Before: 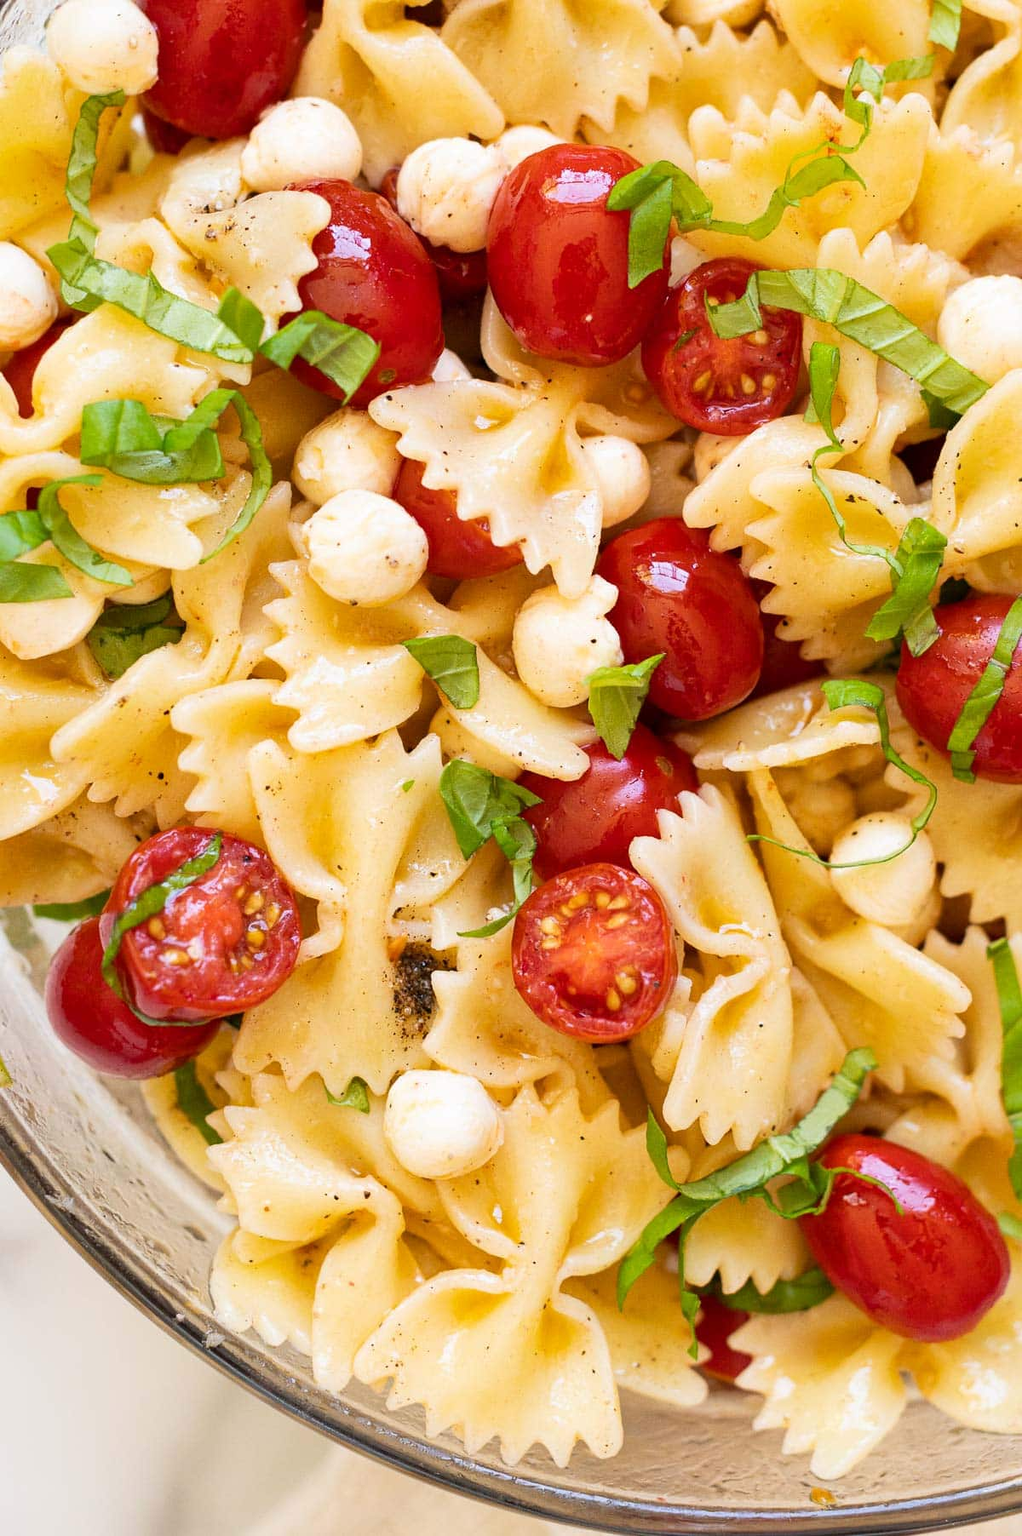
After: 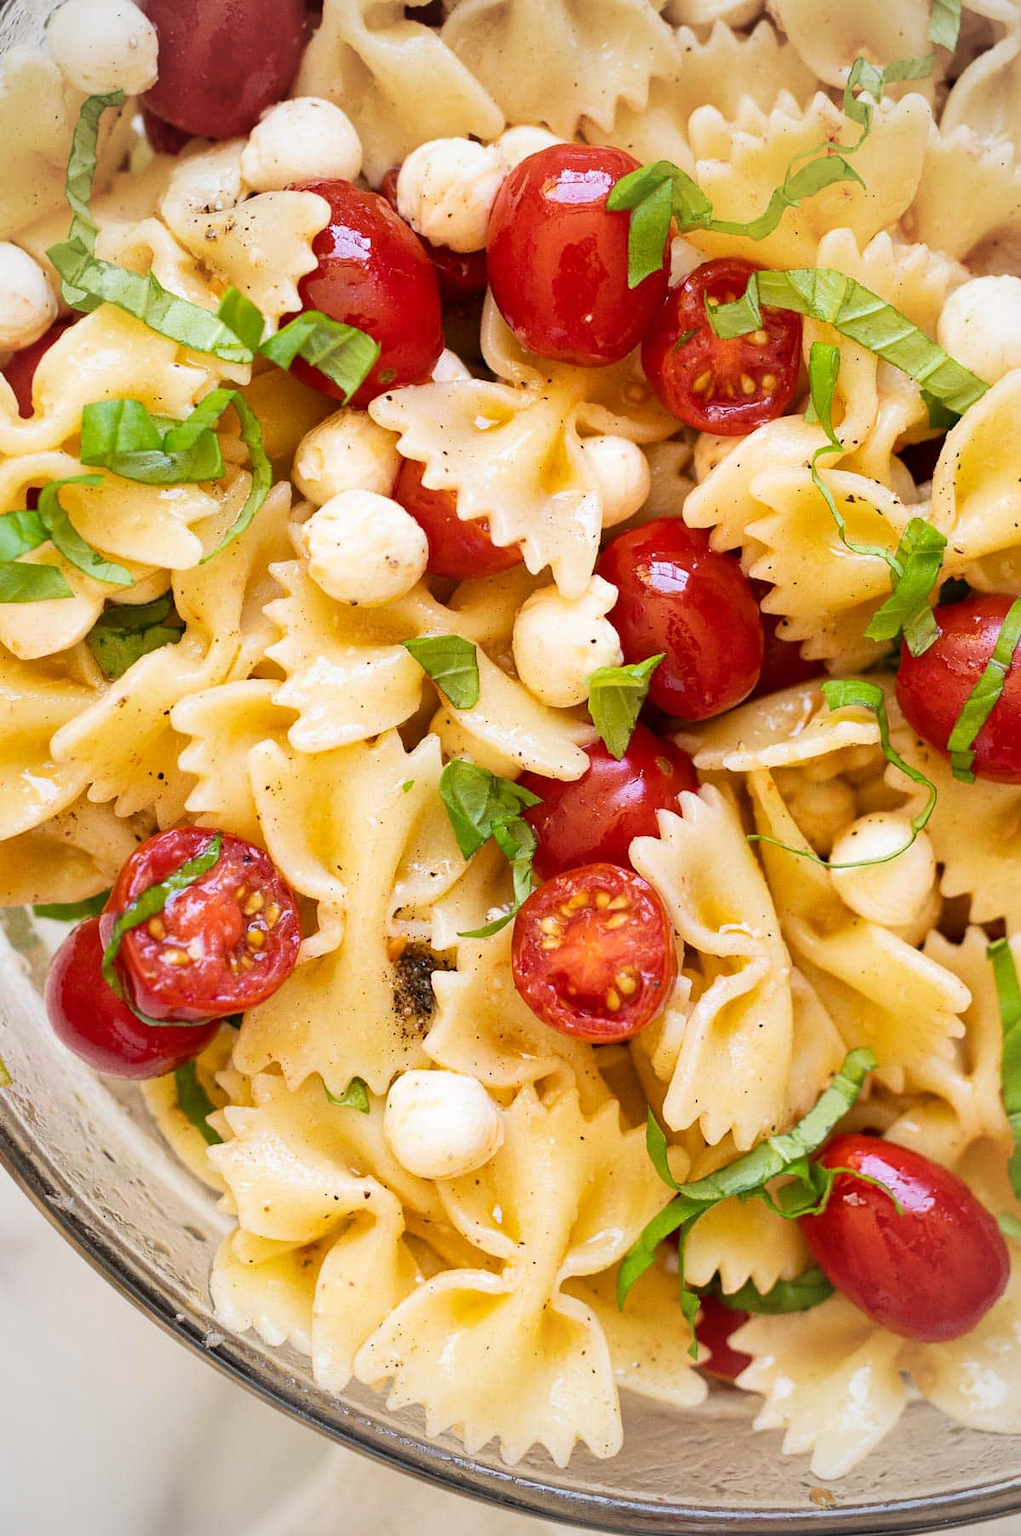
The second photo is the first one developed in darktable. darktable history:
vignetting: fall-off start 71.76%, brightness -0.268
